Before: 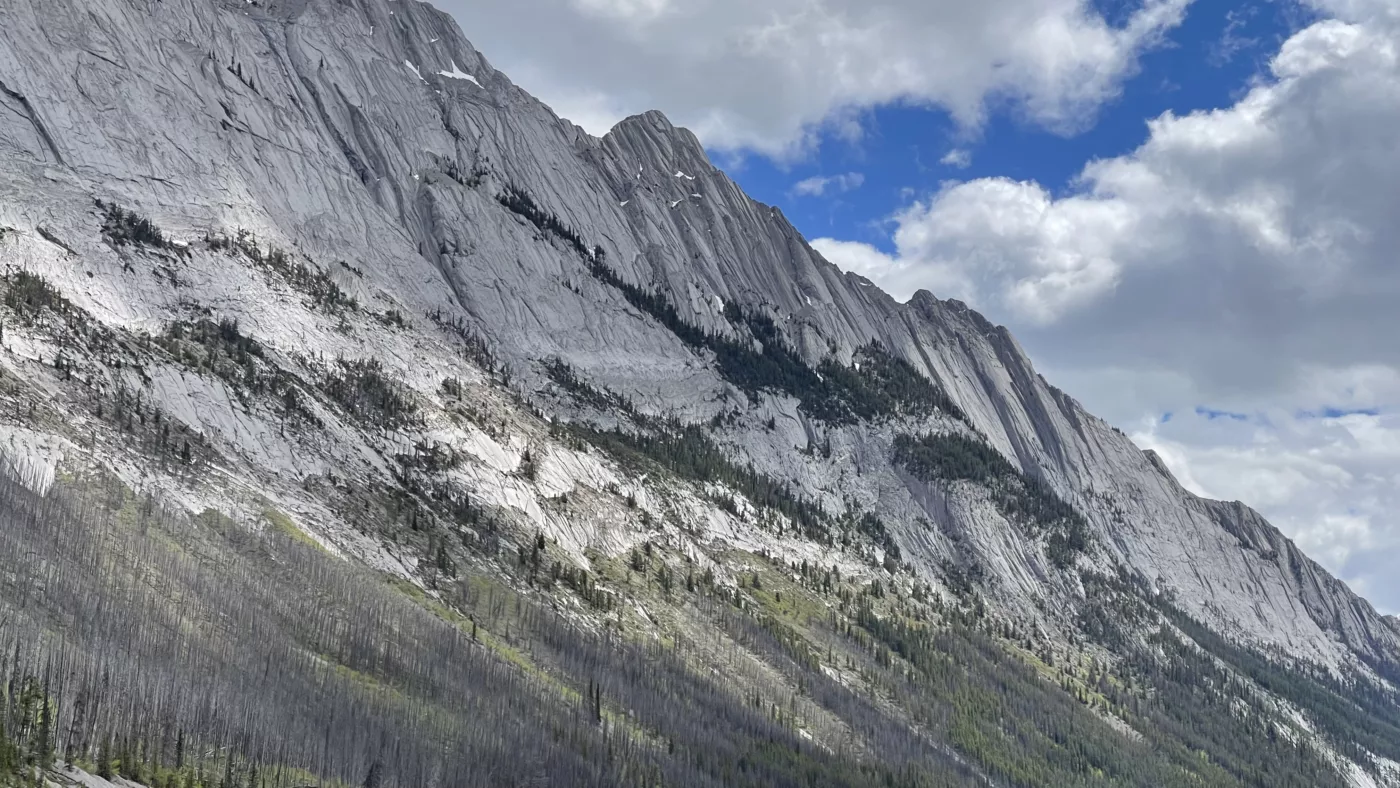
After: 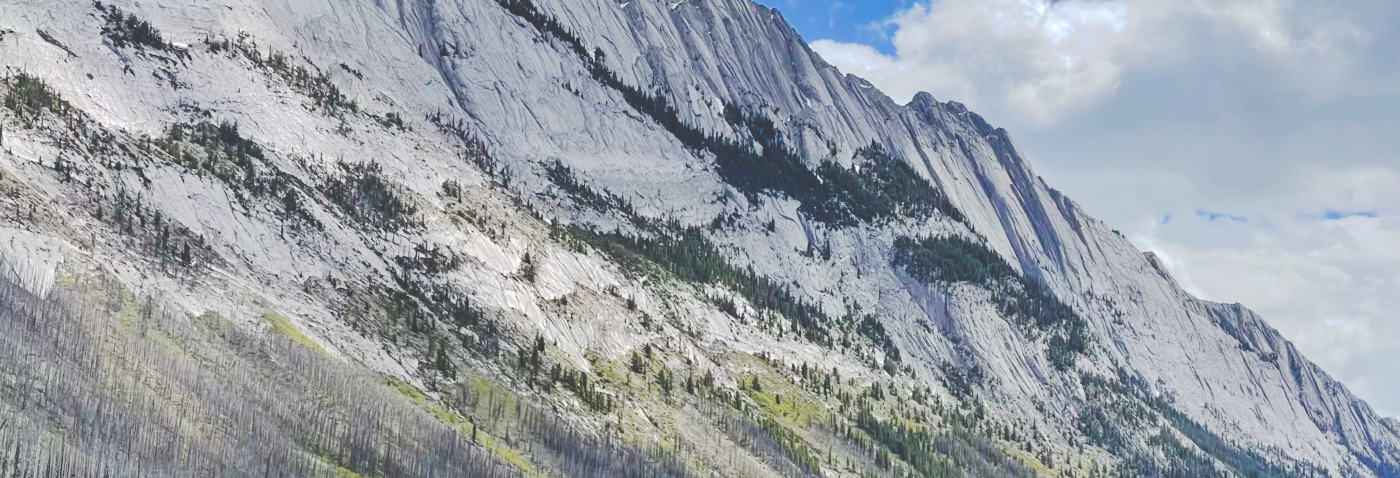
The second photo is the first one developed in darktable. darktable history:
crop and rotate: top 25.357%, bottom 13.942%
tone curve: curves: ch0 [(0, 0) (0.003, 0.219) (0.011, 0.219) (0.025, 0.223) (0.044, 0.226) (0.069, 0.232) (0.1, 0.24) (0.136, 0.245) (0.177, 0.257) (0.224, 0.281) (0.277, 0.324) (0.335, 0.392) (0.399, 0.484) (0.468, 0.585) (0.543, 0.672) (0.623, 0.741) (0.709, 0.788) (0.801, 0.835) (0.898, 0.878) (1, 1)], preserve colors none
color balance rgb: perceptual saturation grading › global saturation 25%, global vibrance 20%
